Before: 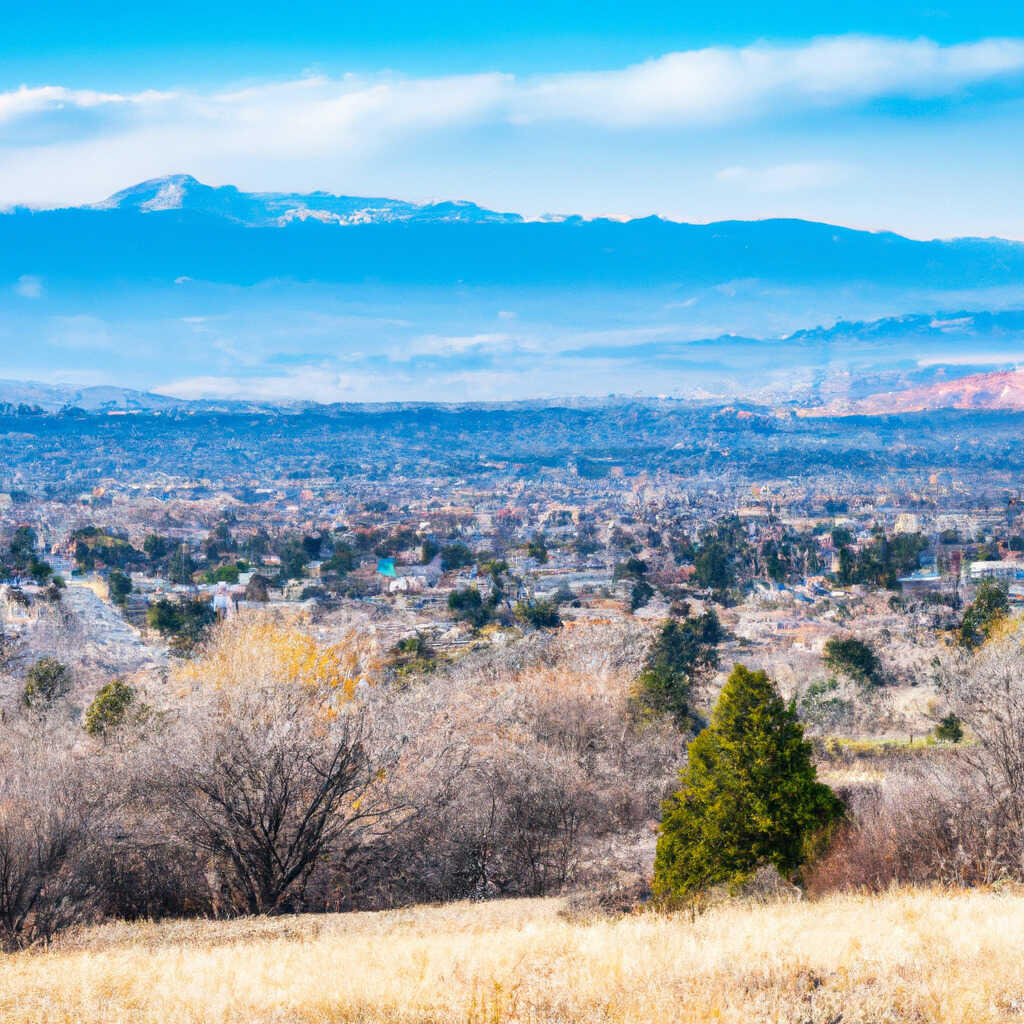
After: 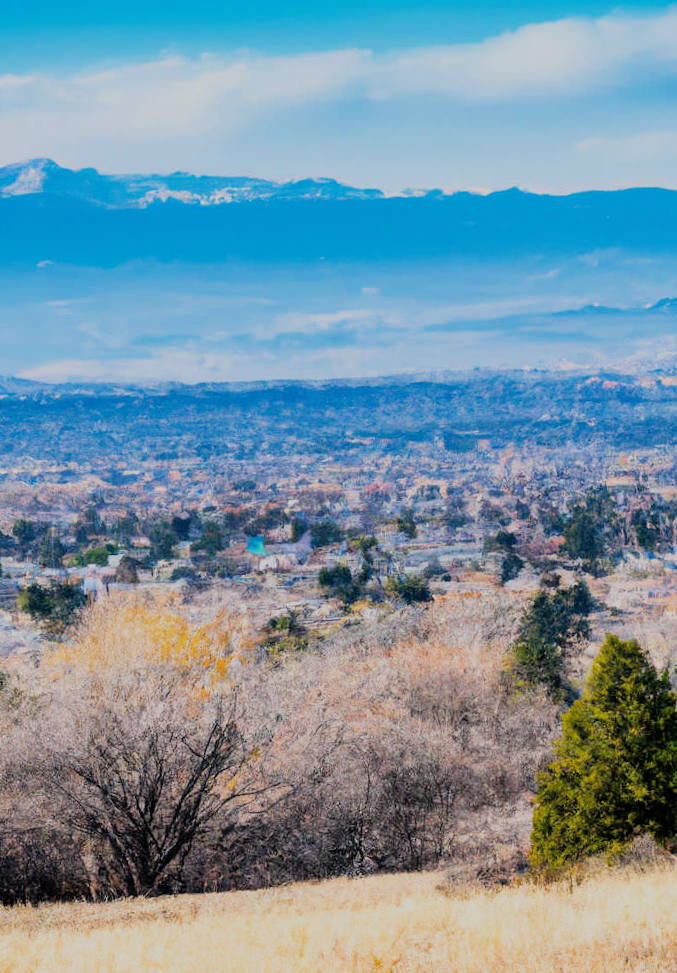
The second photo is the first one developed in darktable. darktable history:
crop and rotate: left 12.648%, right 20.685%
rotate and perspective: rotation -1.42°, crop left 0.016, crop right 0.984, crop top 0.035, crop bottom 0.965
filmic rgb: black relative exposure -7.15 EV, white relative exposure 5.36 EV, hardness 3.02, color science v6 (2022)
